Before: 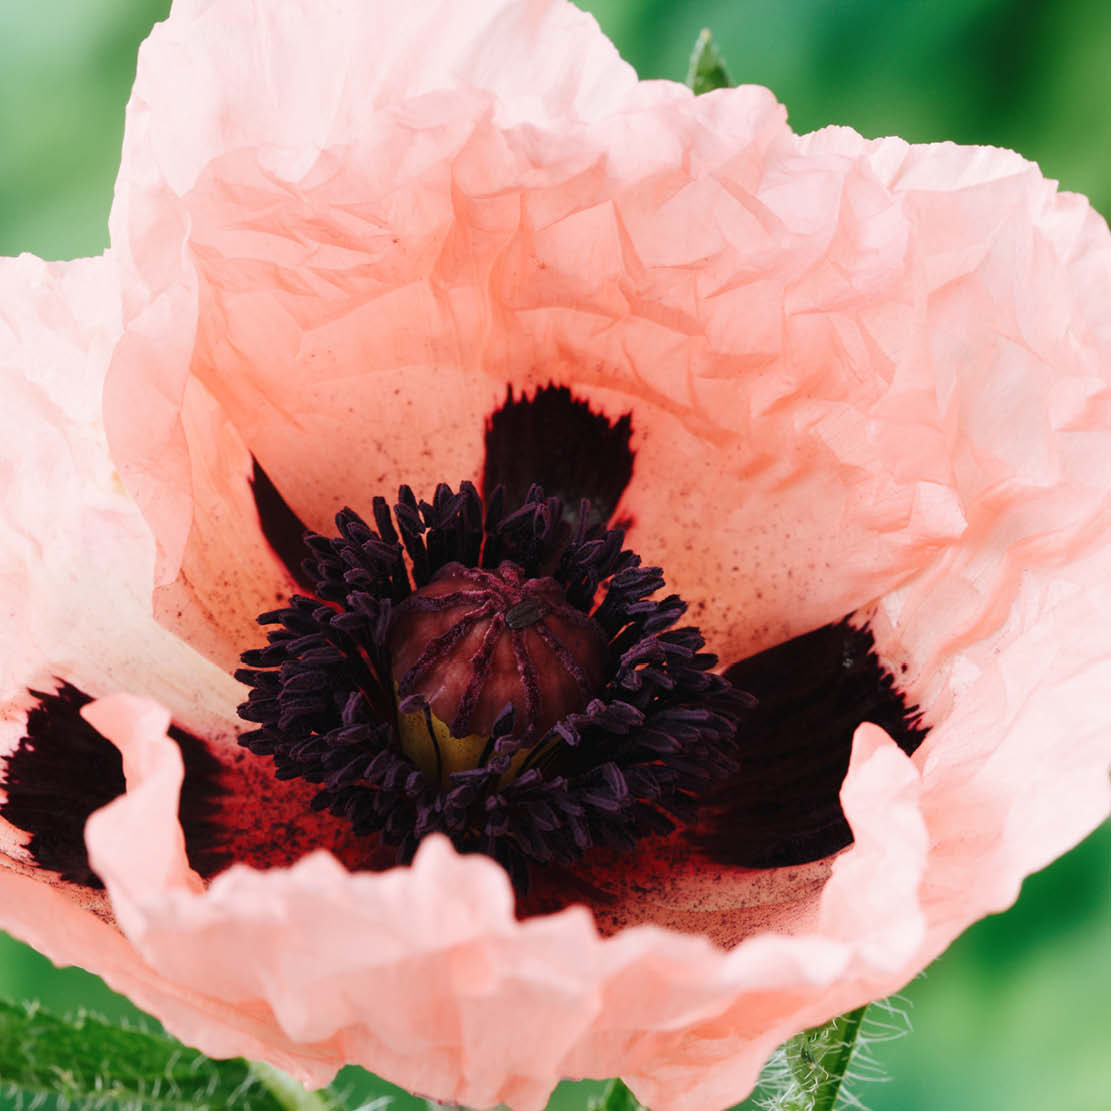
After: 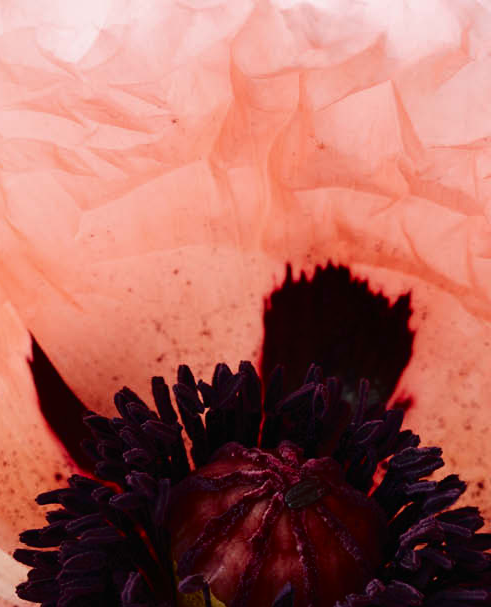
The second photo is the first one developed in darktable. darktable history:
tone curve: curves: ch0 [(0, 0) (0.003, 0.001) (0.011, 0.004) (0.025, 0.011) (0.044, 0.021) (0.069, 0.028) (0.1, 0.036) (0.136, 0.051) (0.177, 0.085) (0.224, 0.127) (0.277, 0.193) (0.335, 0.266) (0.399, 0.338) (0.468, 0.419) (0.543, 0.504) (0.623, 0.593) (0.709, 0.689) (0.801, 0.784) (0.898, 0.888) (1, 1)], color space Lab, independent channels, preserve colors none
crop: left 19.906%, top 10.845%, right 35.815%, bottom 34.431%
